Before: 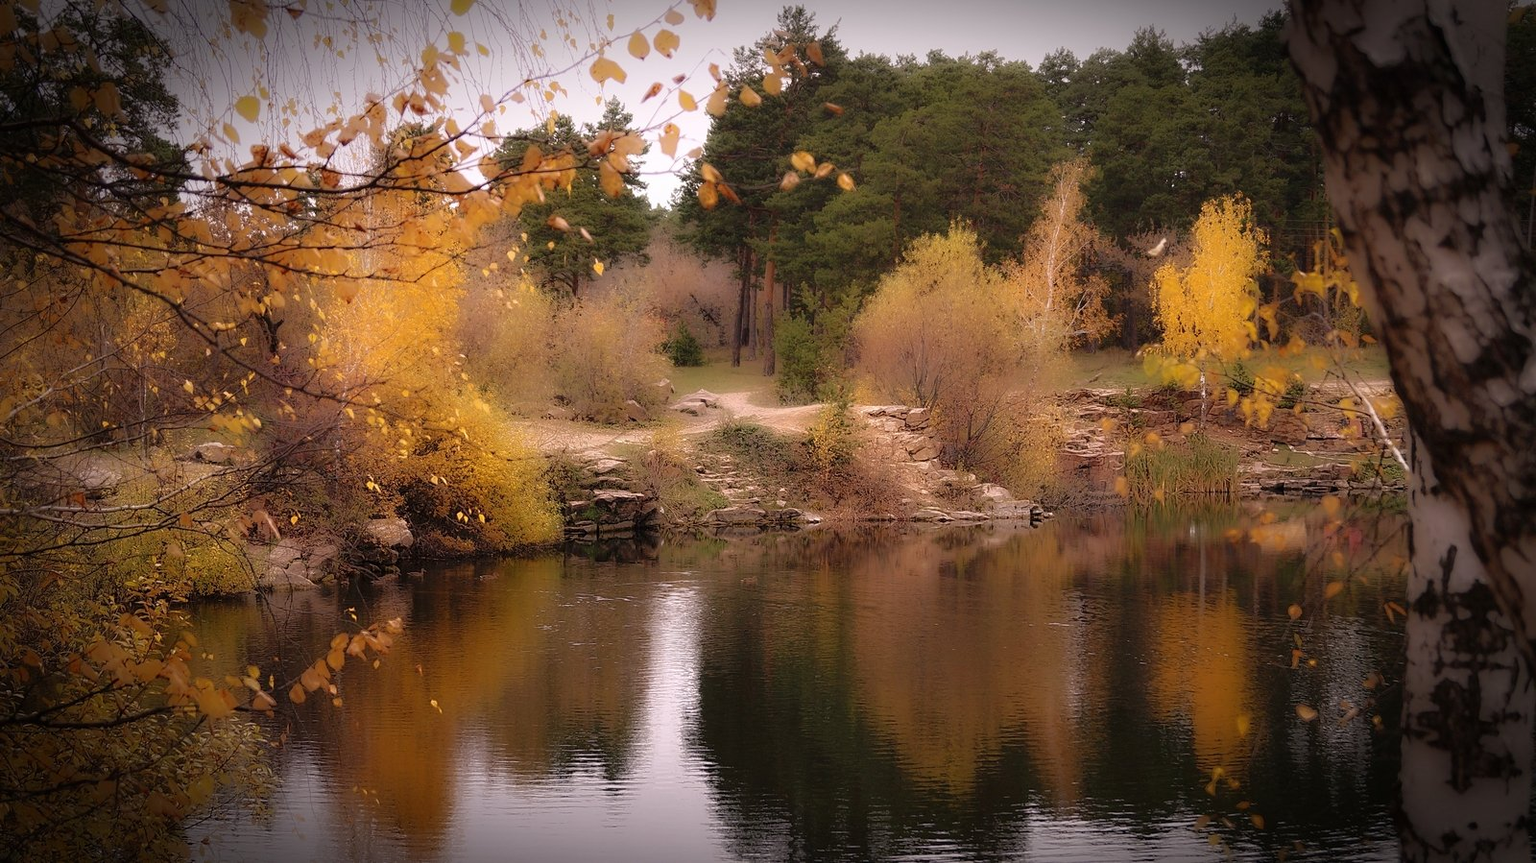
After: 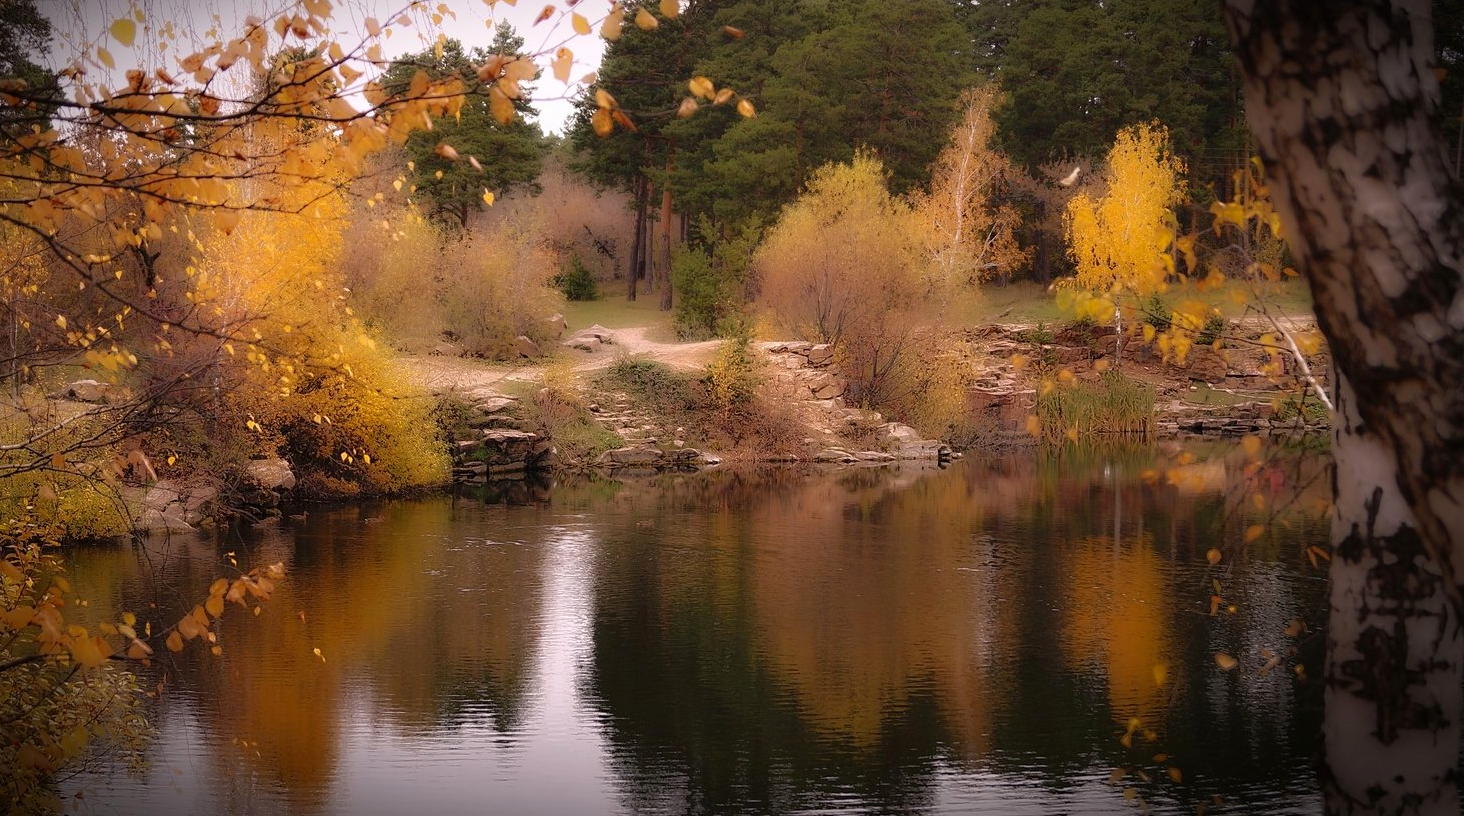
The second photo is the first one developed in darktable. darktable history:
contrast brightness saturation: contrast 0.042, saturation 0.068
crop and rotate: left 8.475%, top 9.192%
